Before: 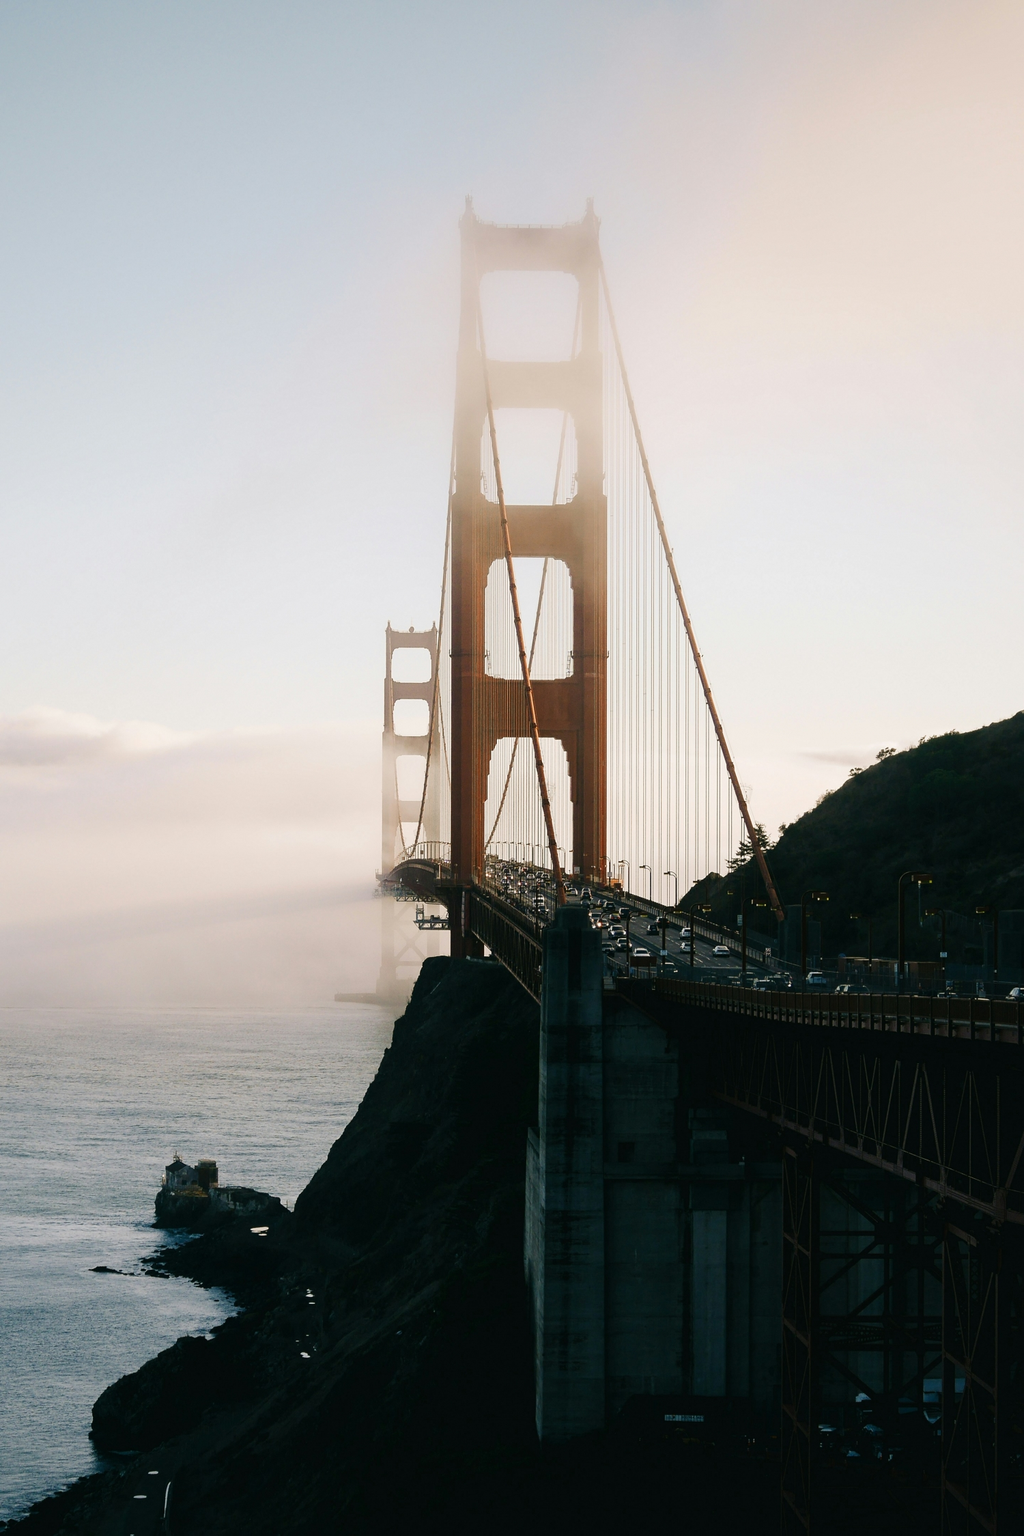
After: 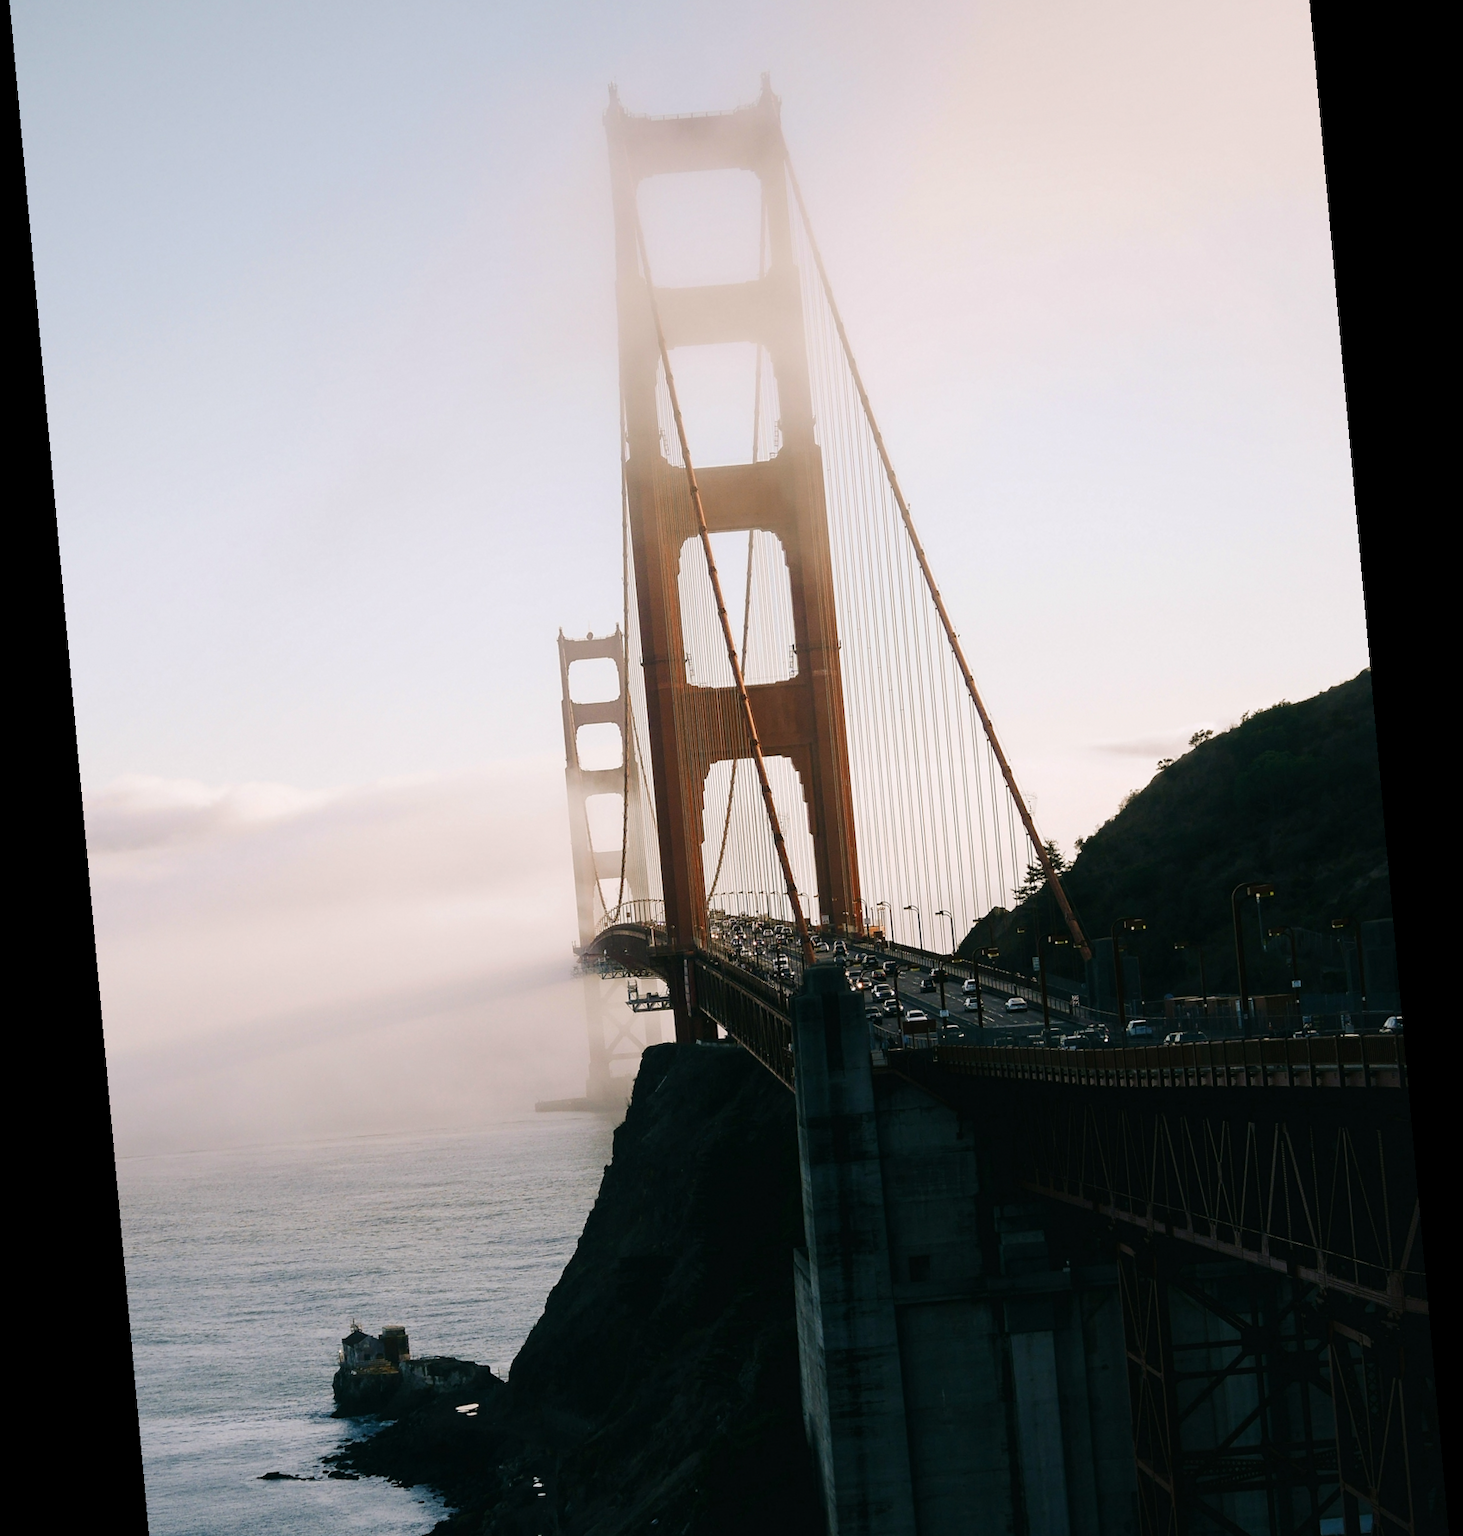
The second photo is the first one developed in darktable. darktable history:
levels: mode automatic, gray 50.8%
crop: top 11.038%, bottom 13.962%
rotate and perspective: rotation -5.2°, automatic cropping off
white balance: red 1.009, blue 1.027
